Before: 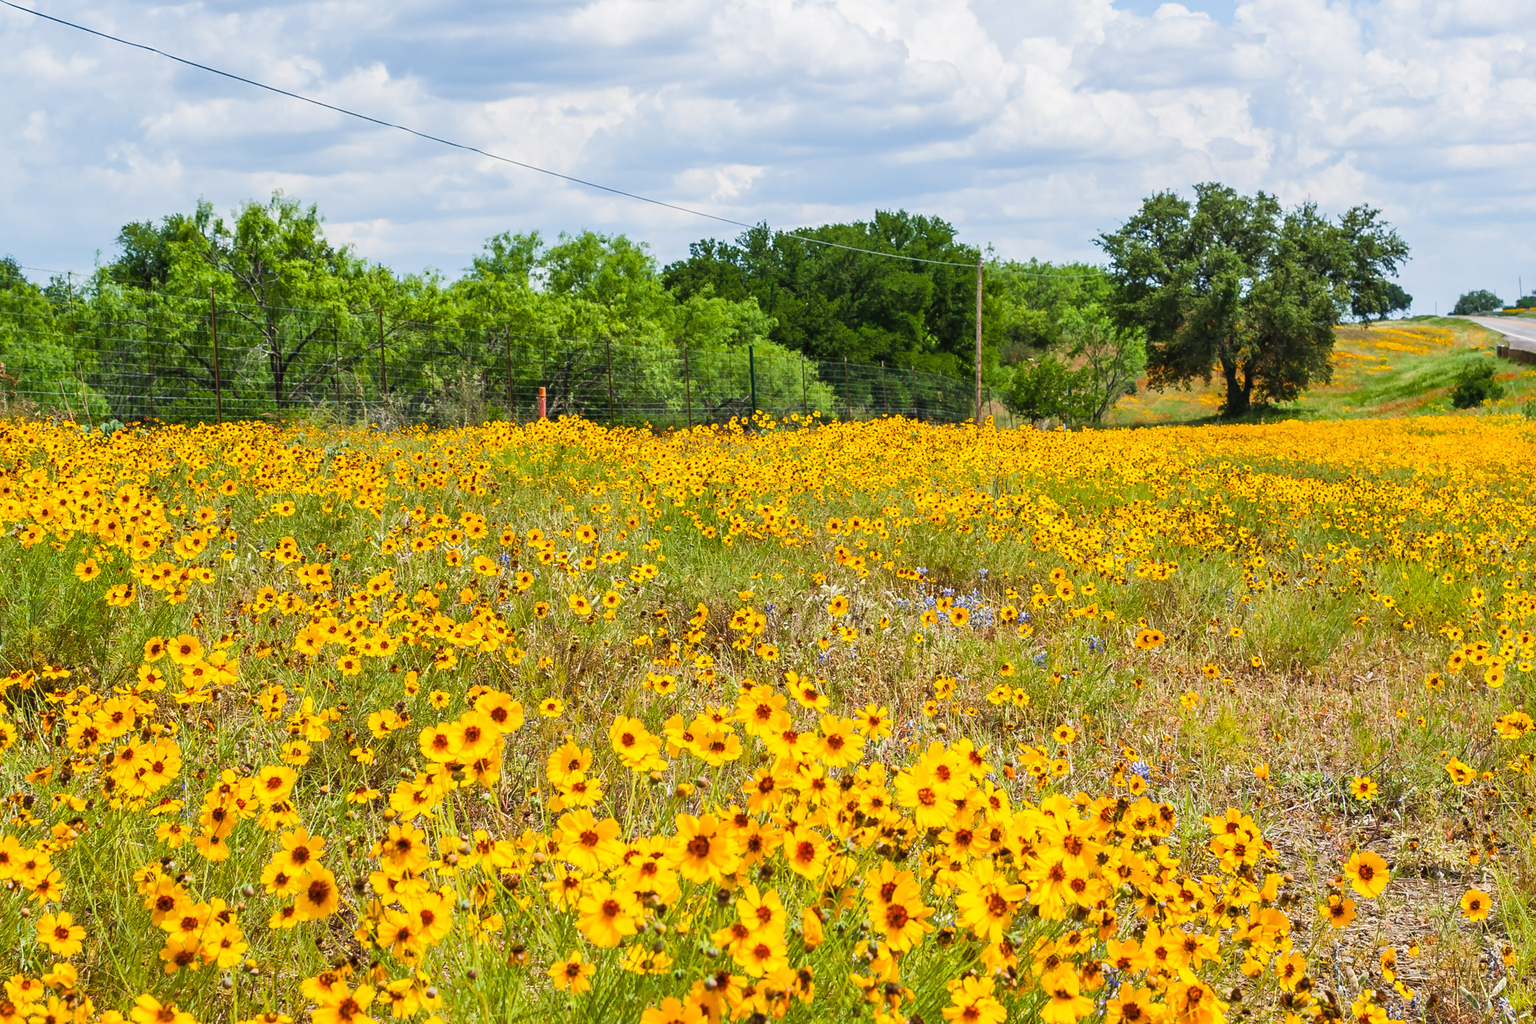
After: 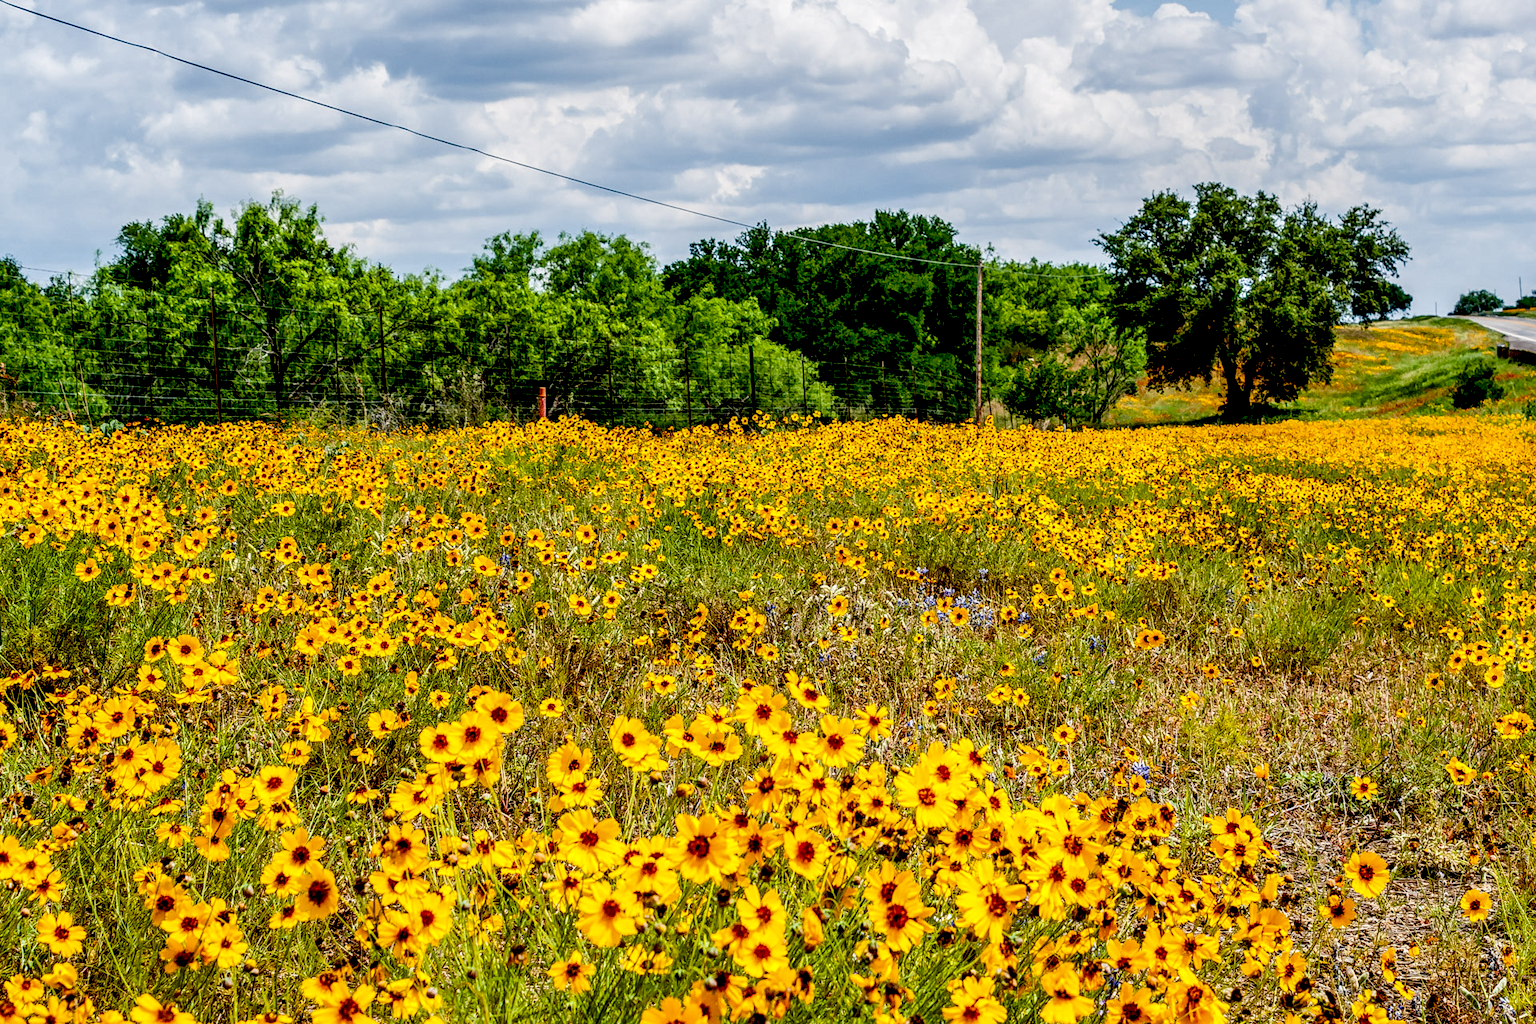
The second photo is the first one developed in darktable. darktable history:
local contrast: highlights 78%, shadows 56%, detail 174%, midtone range 0.426
exposure: black level correction 0.046, exposure -0.232 EV, compensate highlight preservation false
